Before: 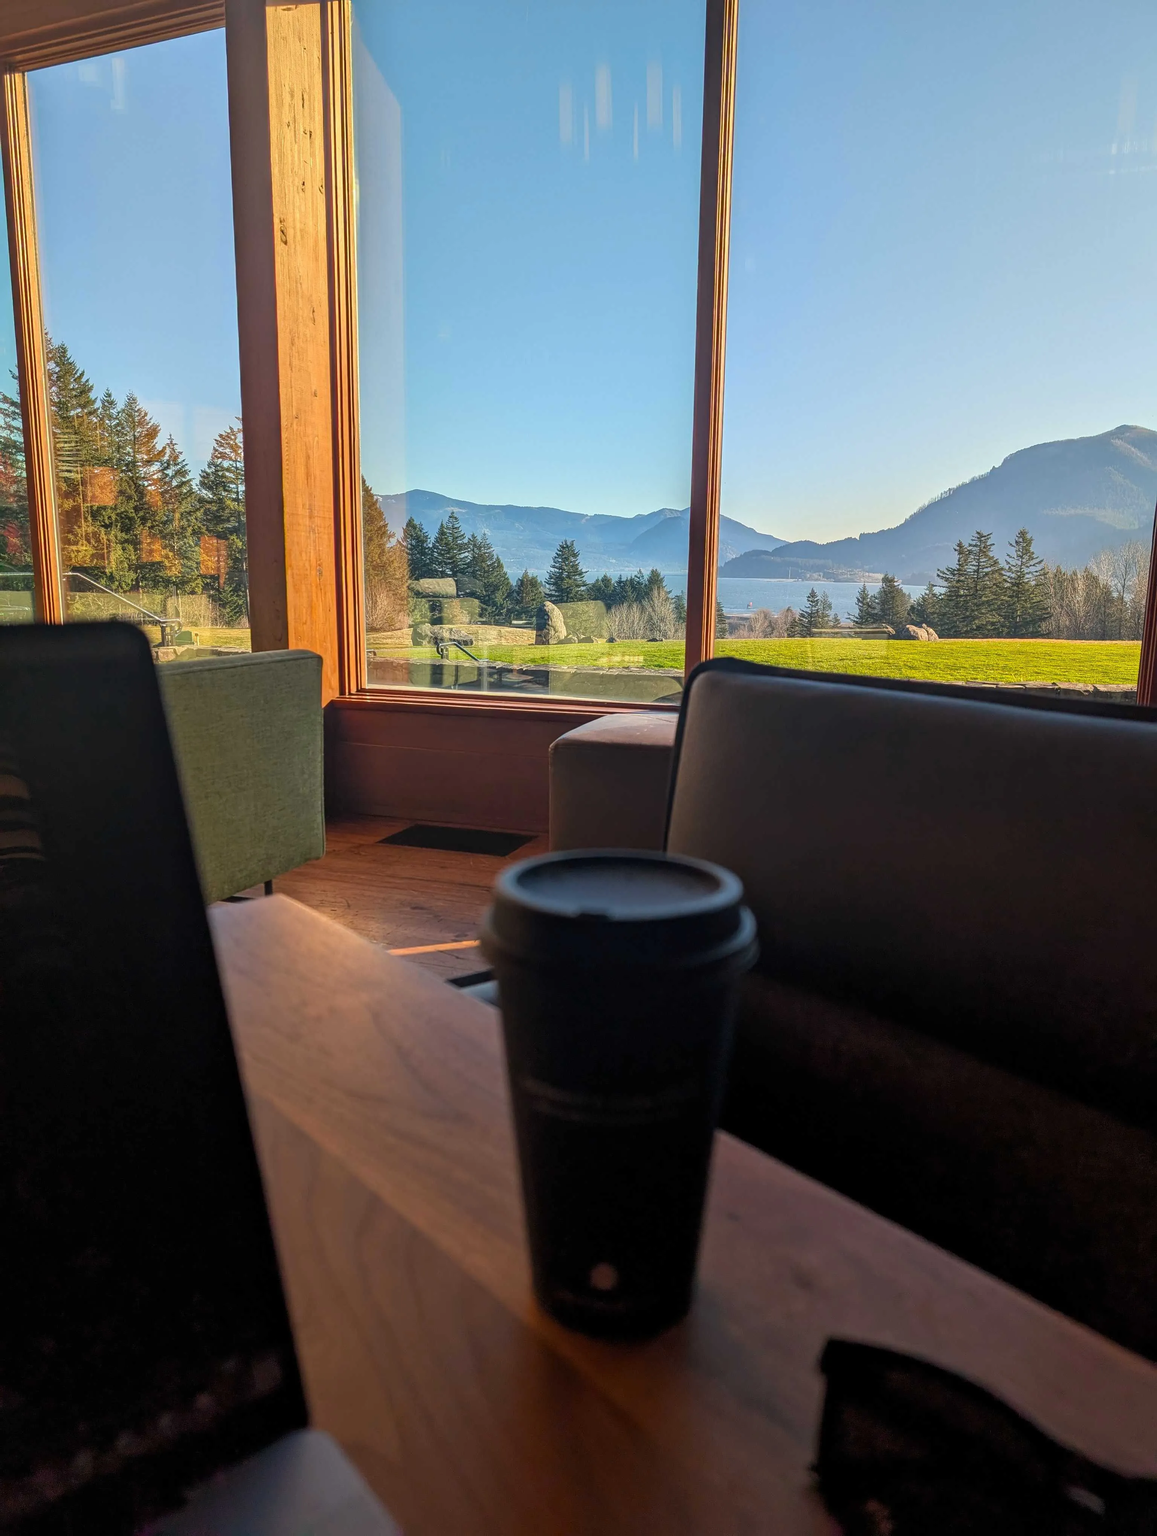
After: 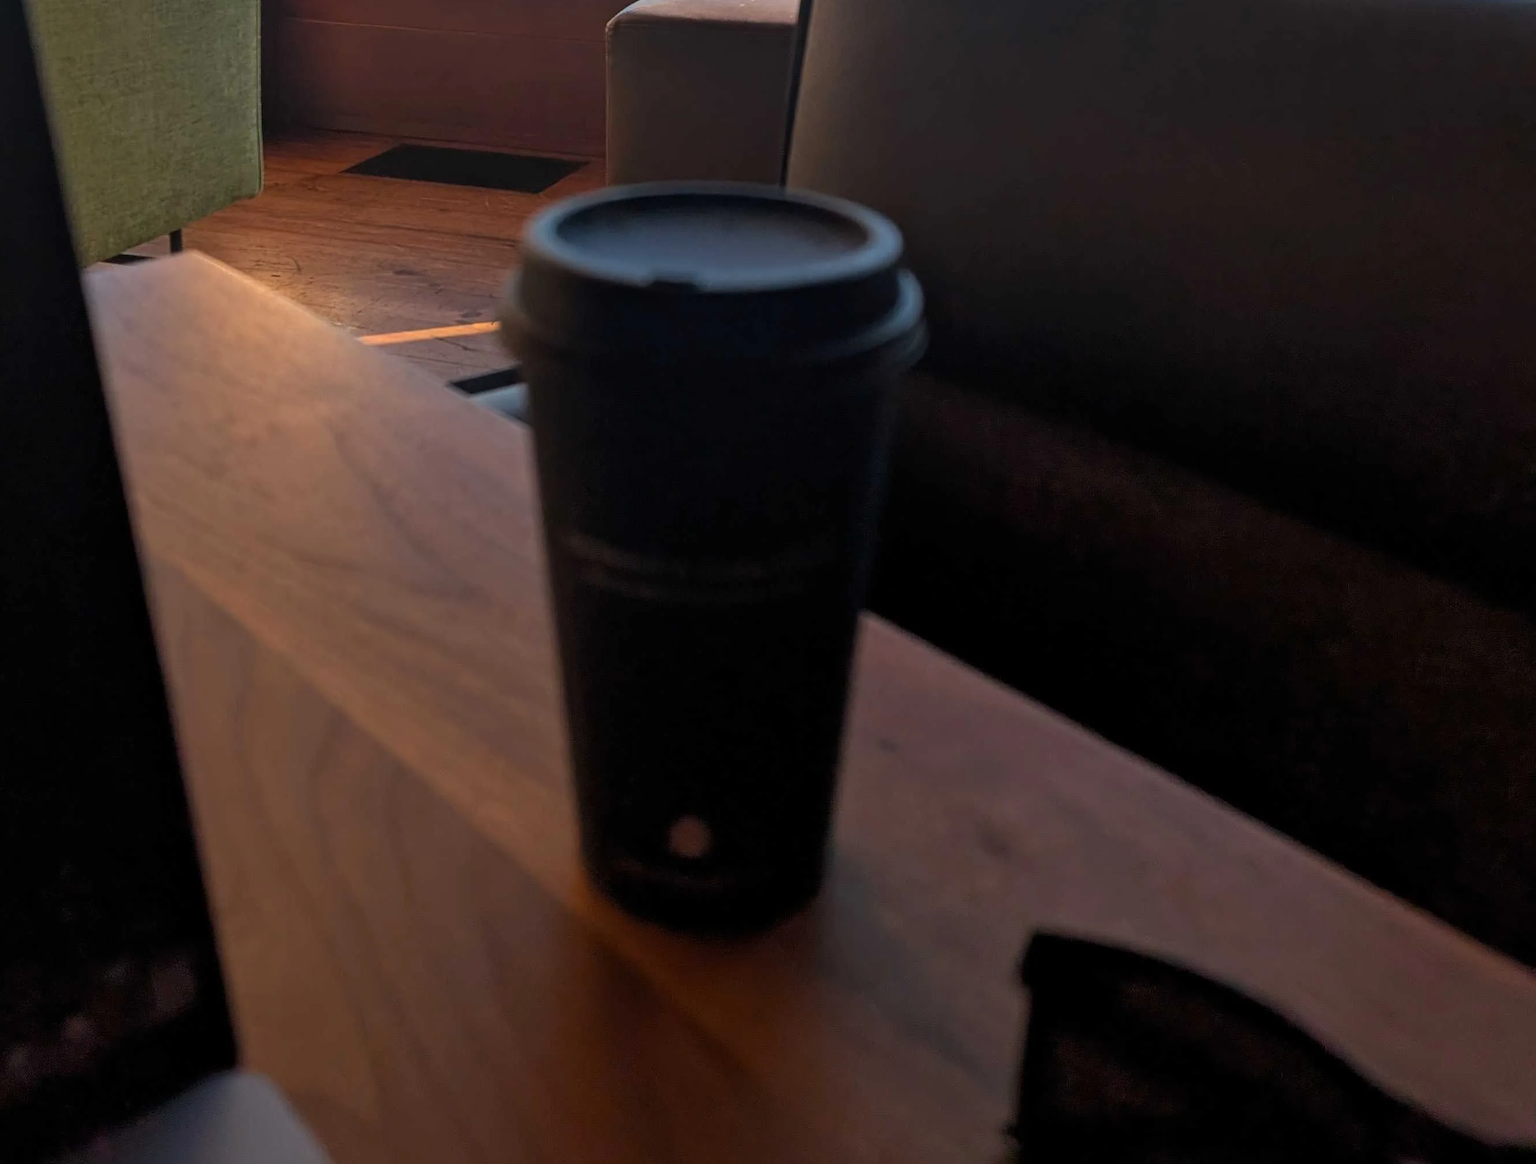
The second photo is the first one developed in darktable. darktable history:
crop and rotate: left 13.303%, top 47.56%, bottom 2.951%
